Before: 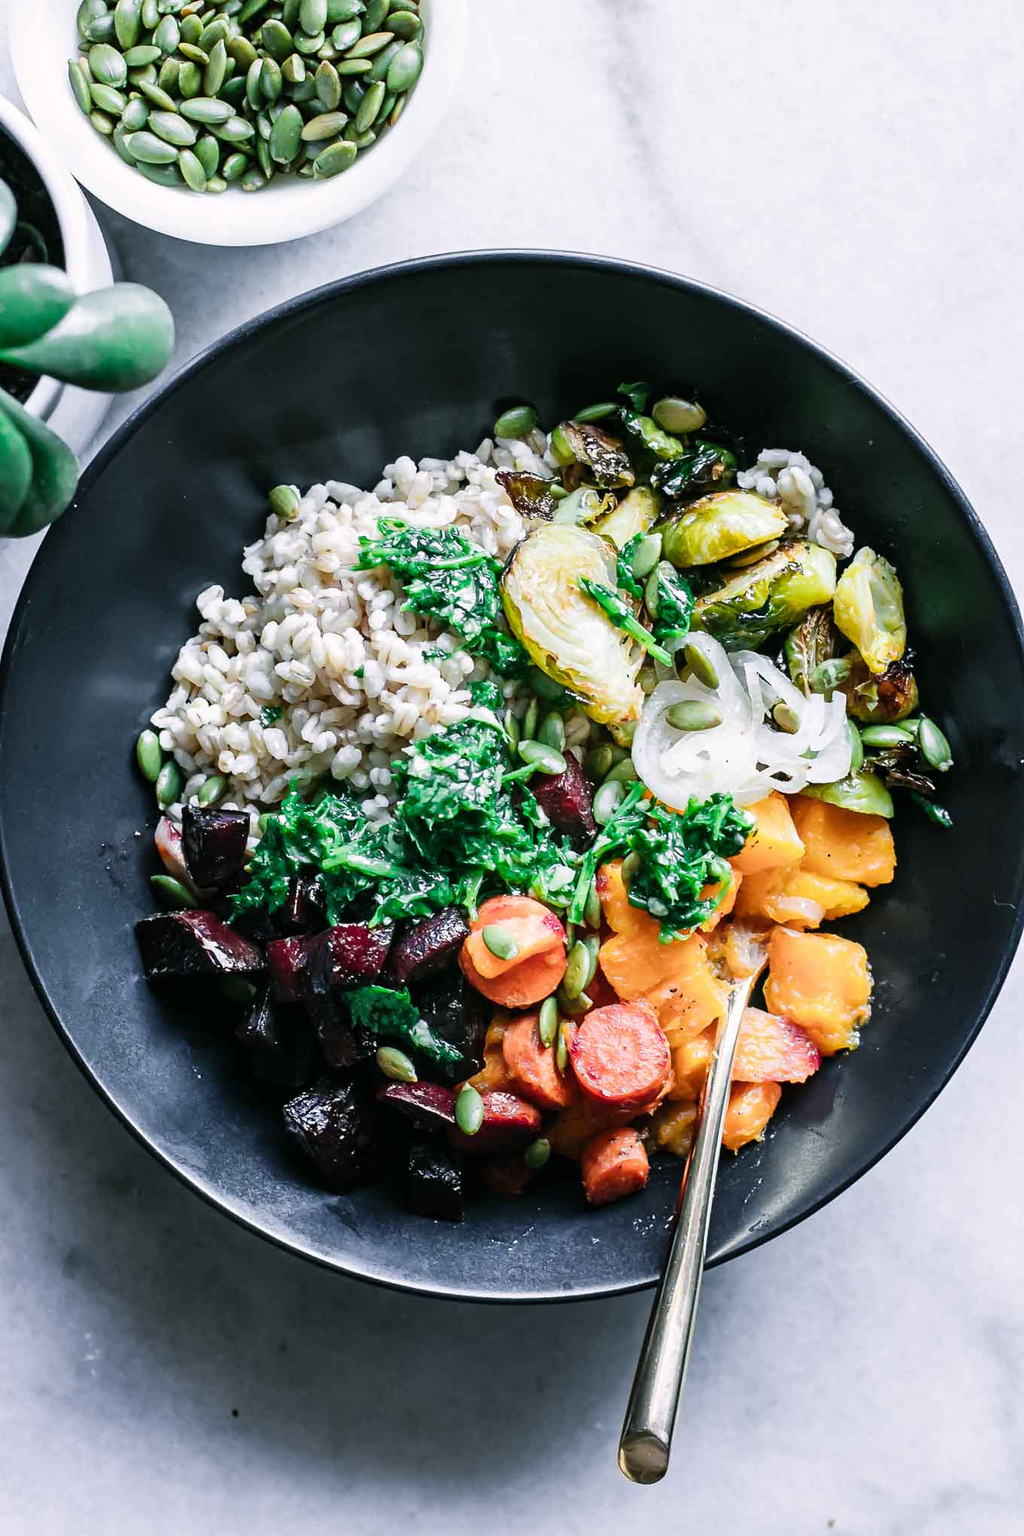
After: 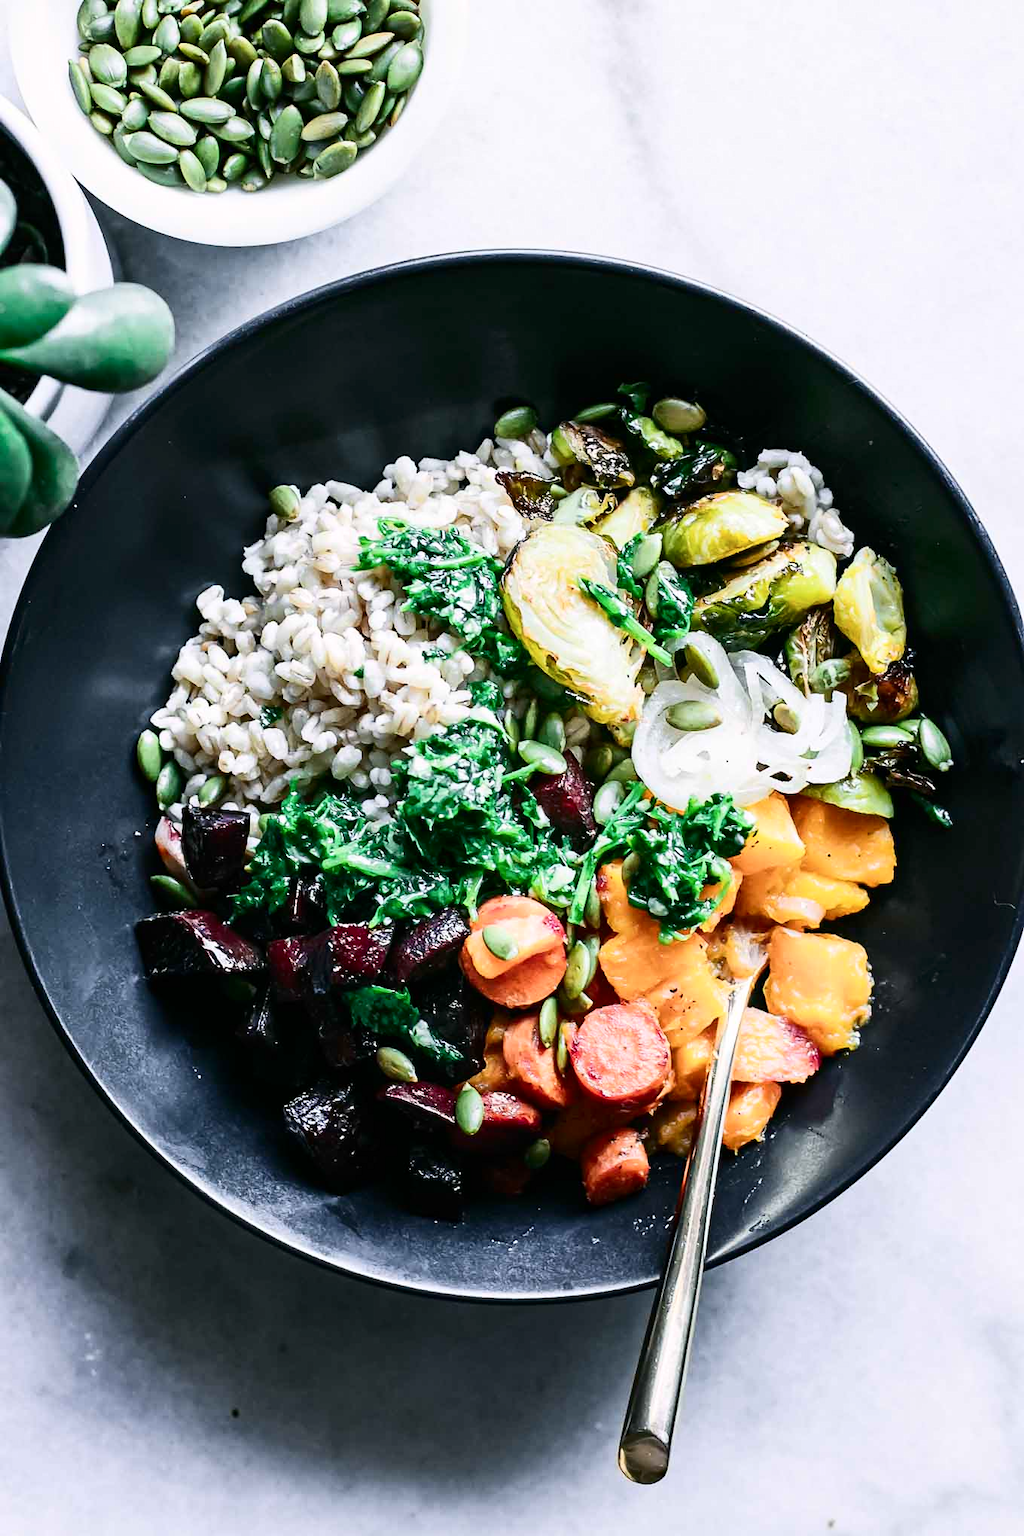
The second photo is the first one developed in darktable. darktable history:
contrast brightness saturation: contrast 0.219
